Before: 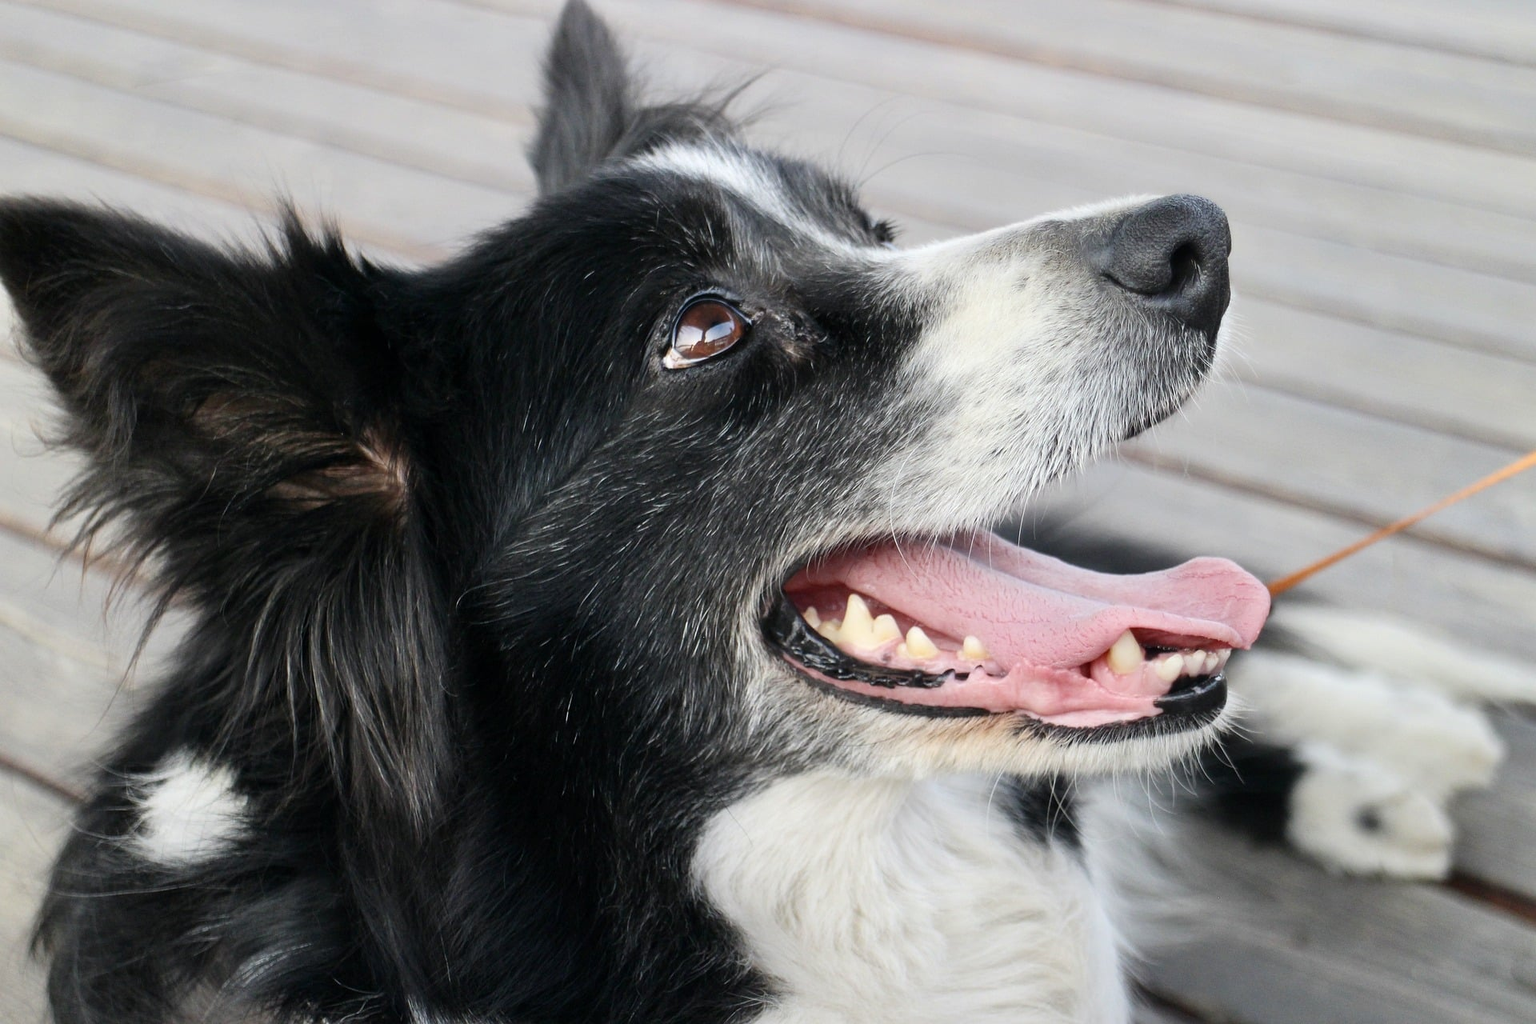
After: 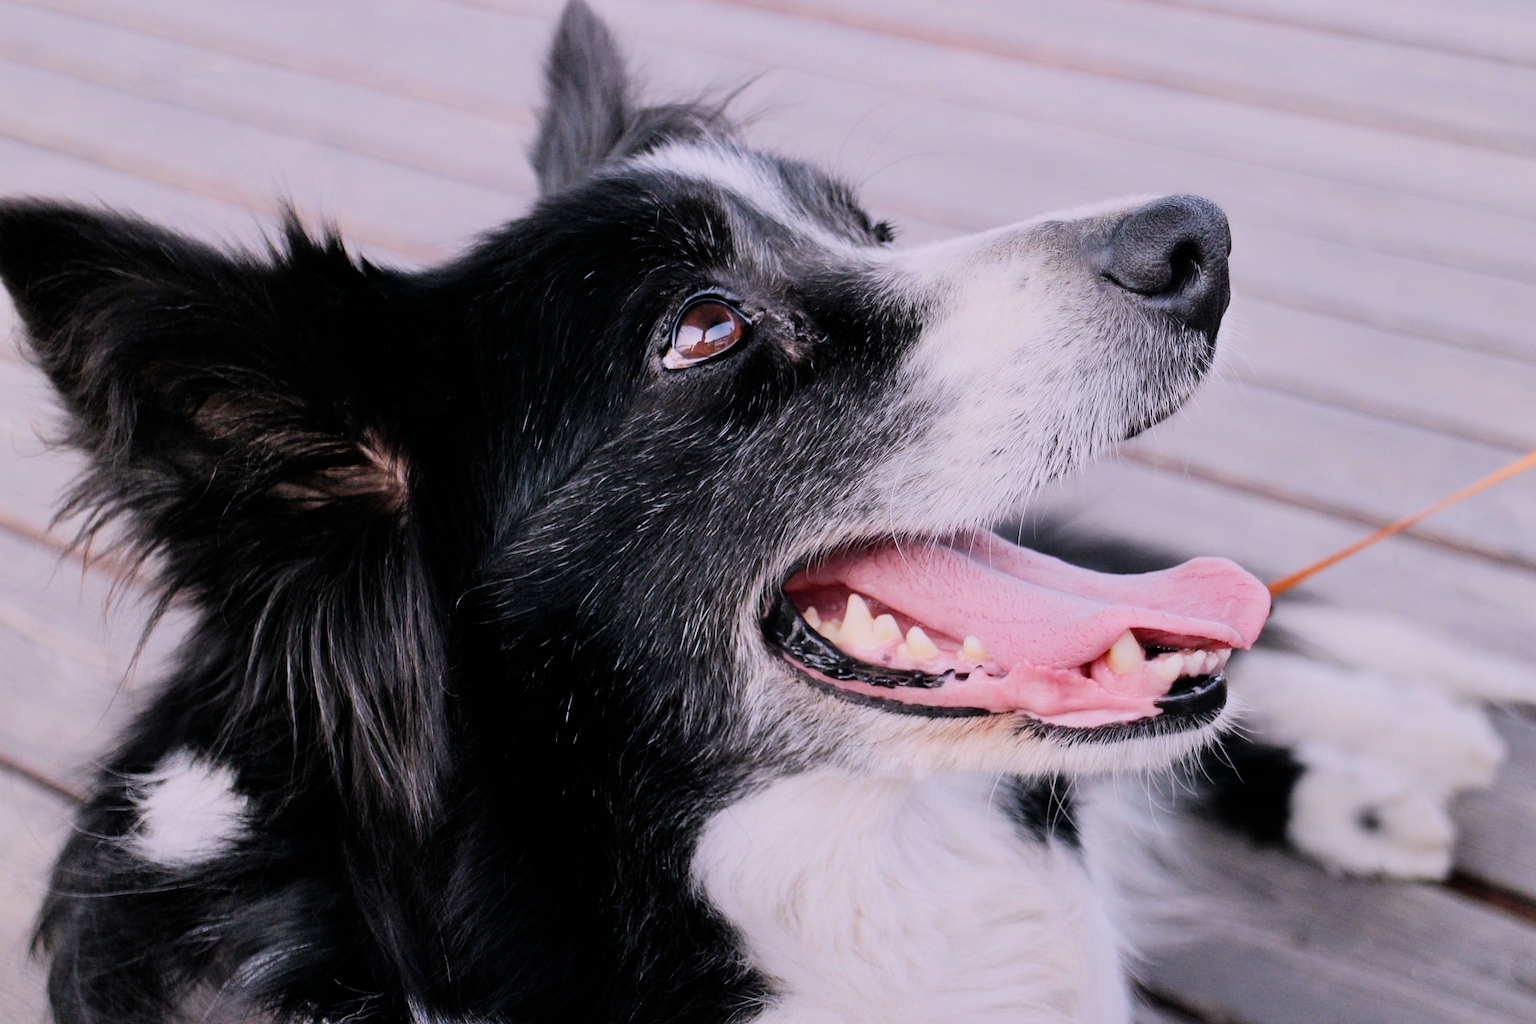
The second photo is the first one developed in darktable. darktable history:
filmic rgb: black relative exposure -7.65 EV, white relative exposure 4.56 EV, hardness 3.61, contrast 1.106
white balance: red 1.066, blue 1.119
rgb levels: preserve colors max RGB
